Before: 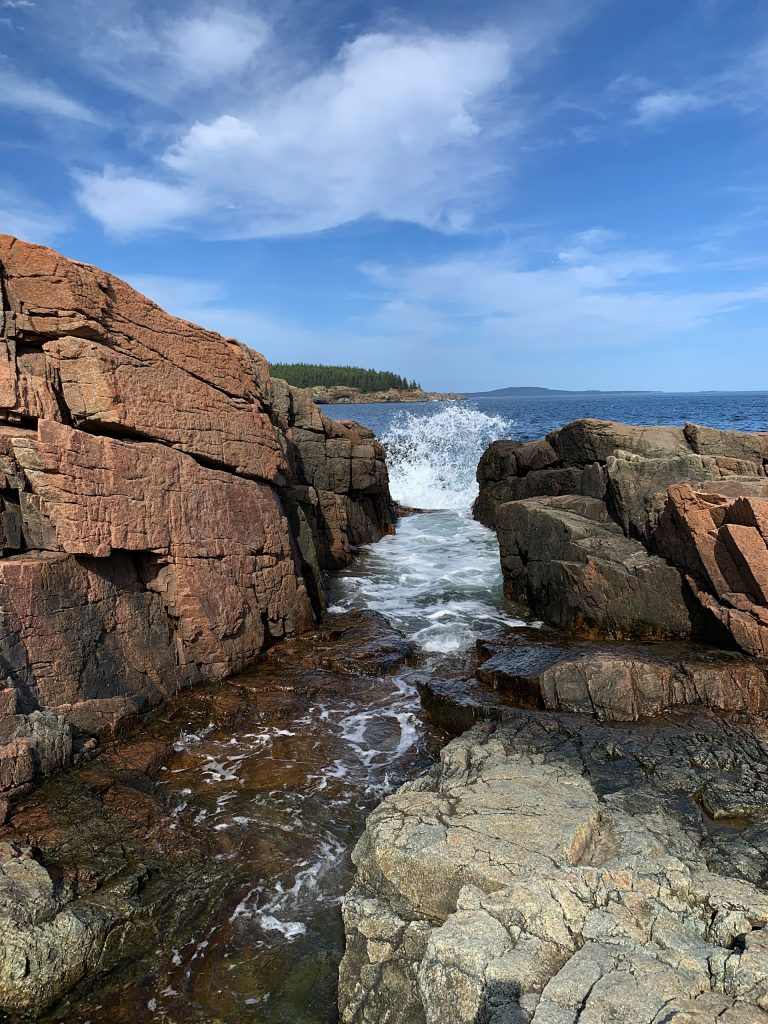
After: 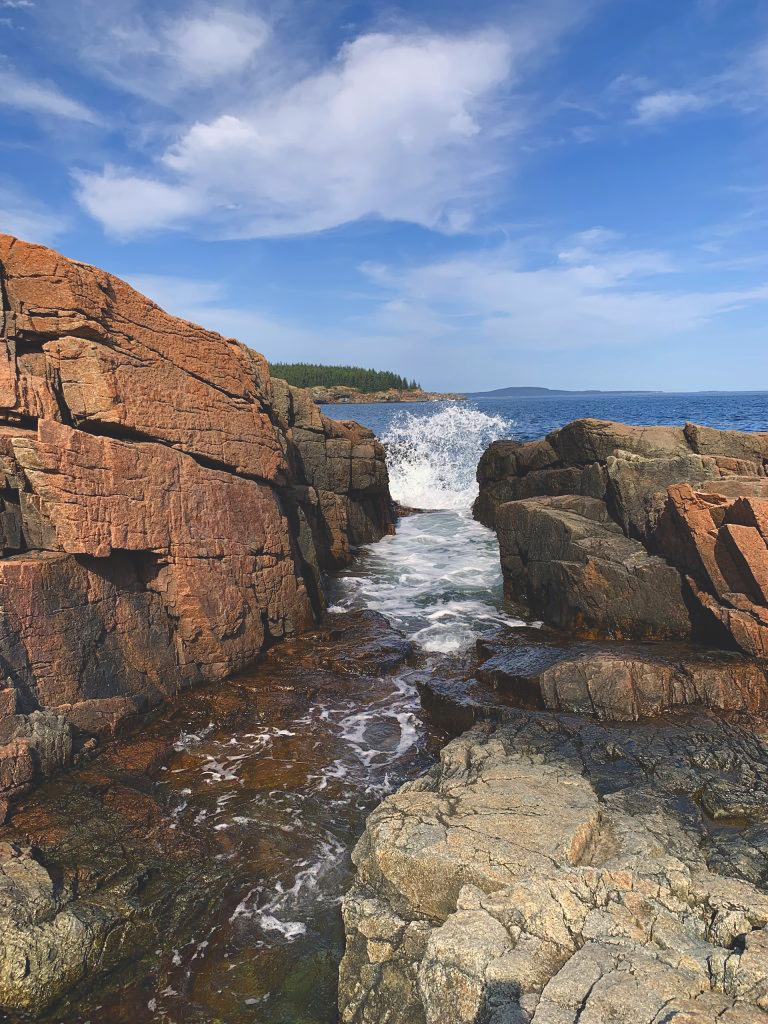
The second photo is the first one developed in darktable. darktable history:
color correction: saturation 0.98
color balance rgb: shadows lift › chroma 2%, shadows lift › hue 247.2°, power › chroma 0.3%, power › hue 25.2°, highlights gain › chroma 3%, highlights gain › hue 60°, global offset › luminance 2%, perceptual saturation grading › global saturation 20%, perceptual saturation grading › highlights -20%, perceptual saturation grading › shadows 30%
